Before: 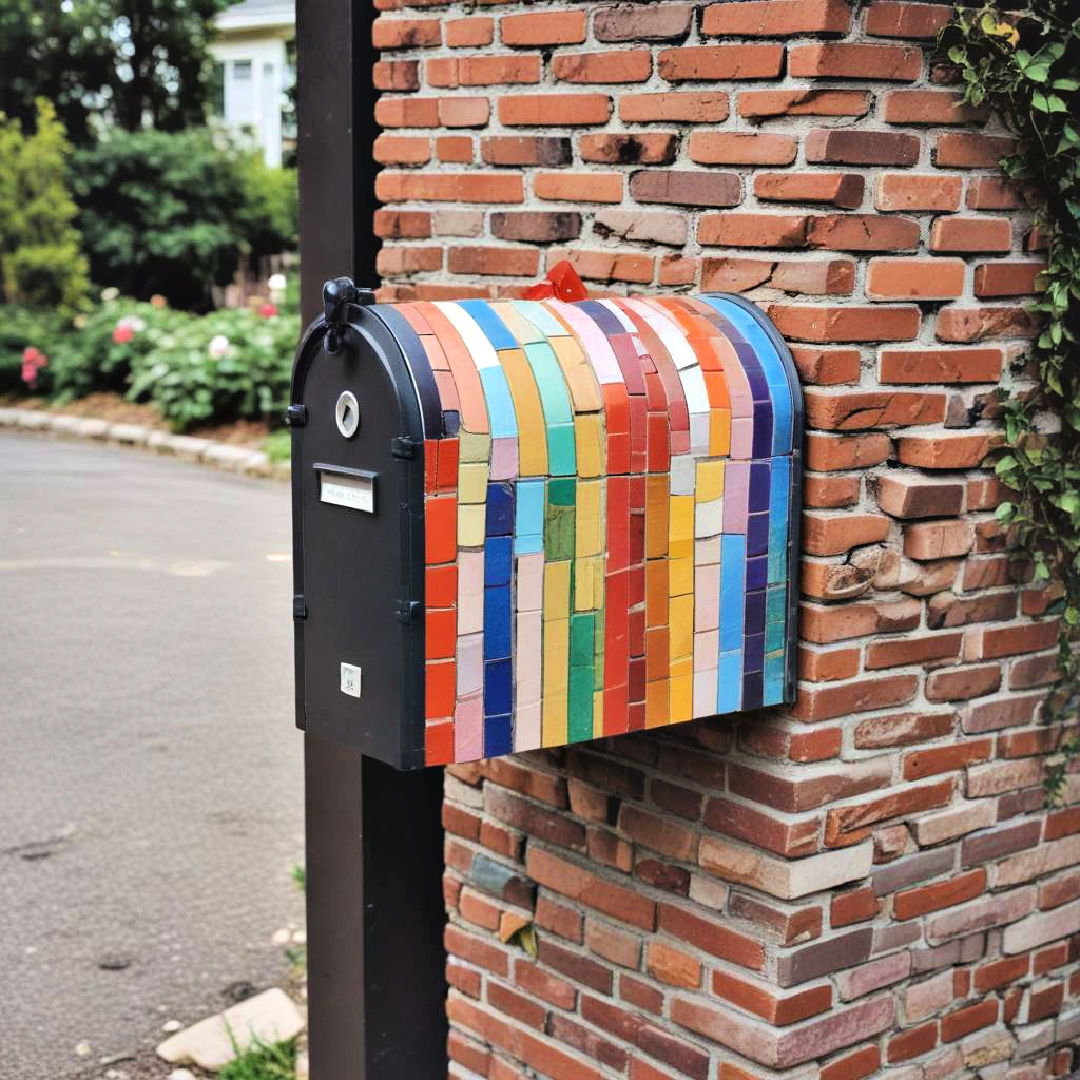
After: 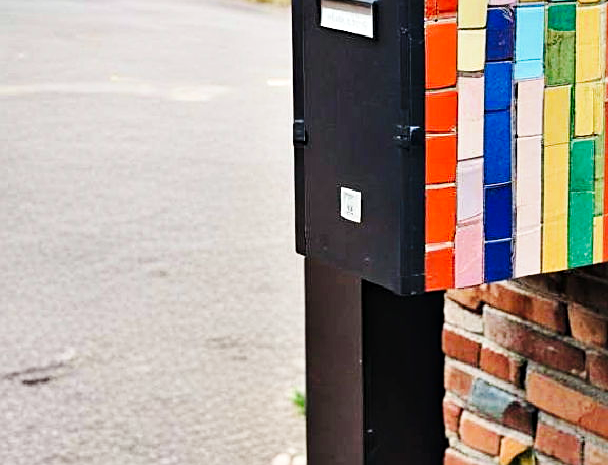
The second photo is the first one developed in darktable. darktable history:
sharpen: on, module defaults
haze removal: compatibility mode true, adaptive false
base curve: curves: ch0 [(0, 0) (0.032, 0.025) (0.121, 0.166) (0.206, 0.329) (0.605, 0.79) (1, 1)], preserve colors none
crop: top 44.032%, right 43.683%, bottom 12.905%
